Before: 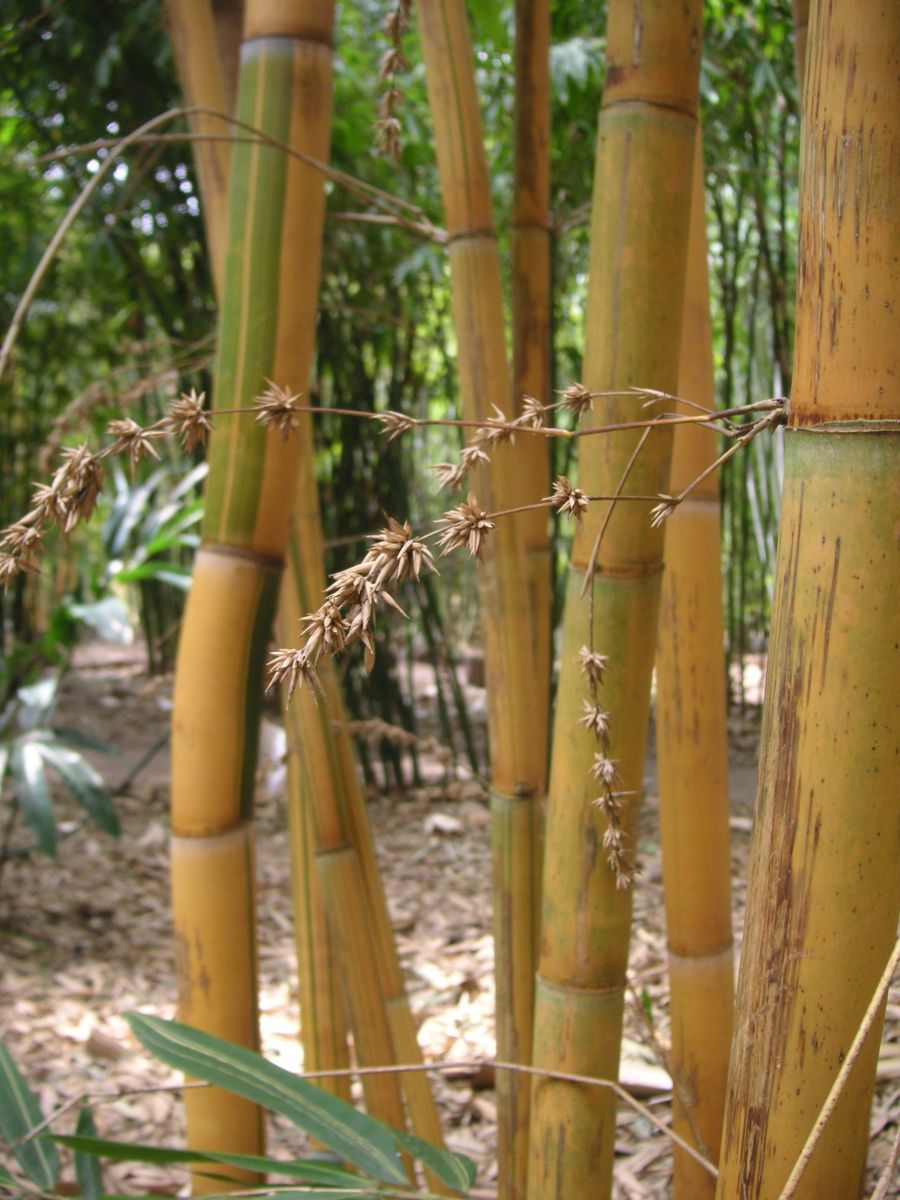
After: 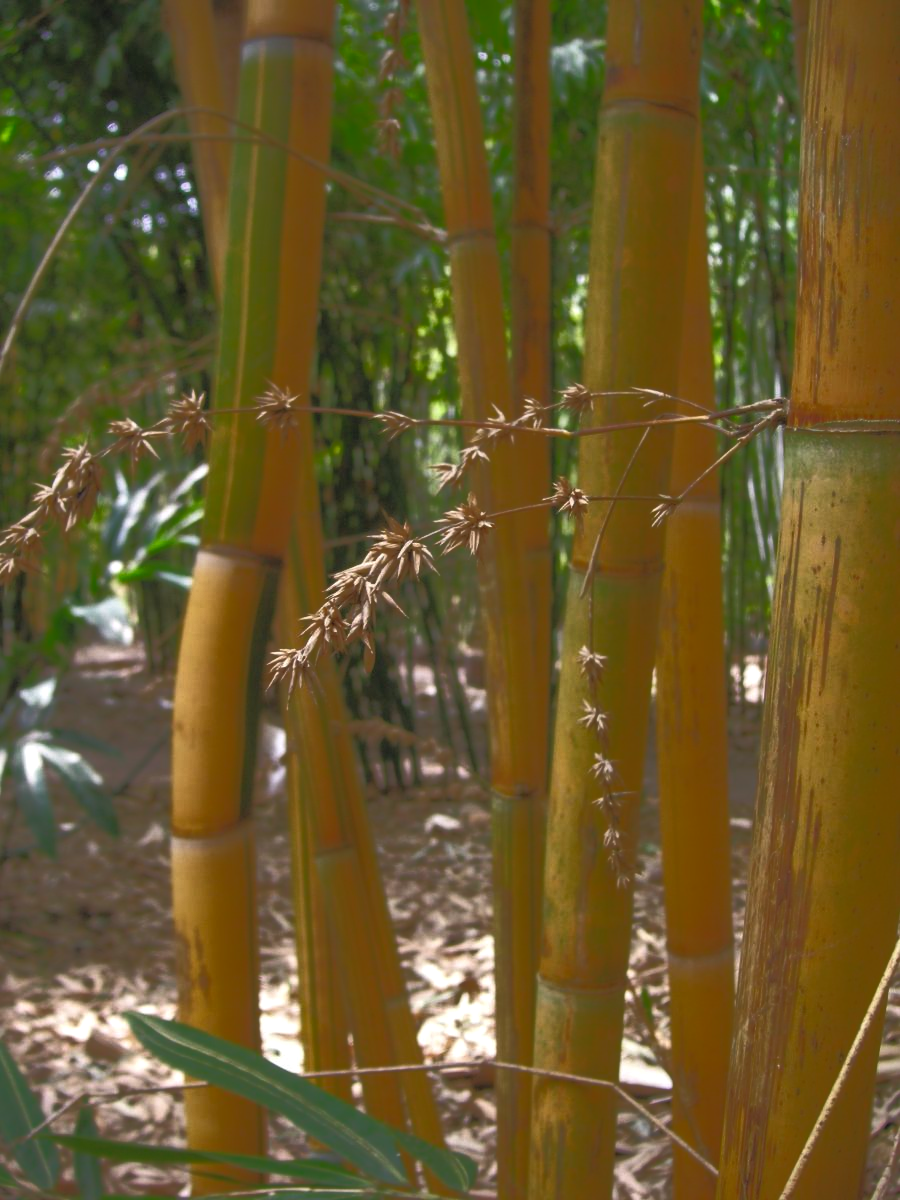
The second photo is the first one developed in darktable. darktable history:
tone curve: curves: ch0 [(0, 0) (0.003, 0.032) (0.53, 0.368) (0.901, 0.866) (1, 1)], color space Lab, independent channels, preserve colors none
local contrast: shadows 97%, midtone range 0.495
